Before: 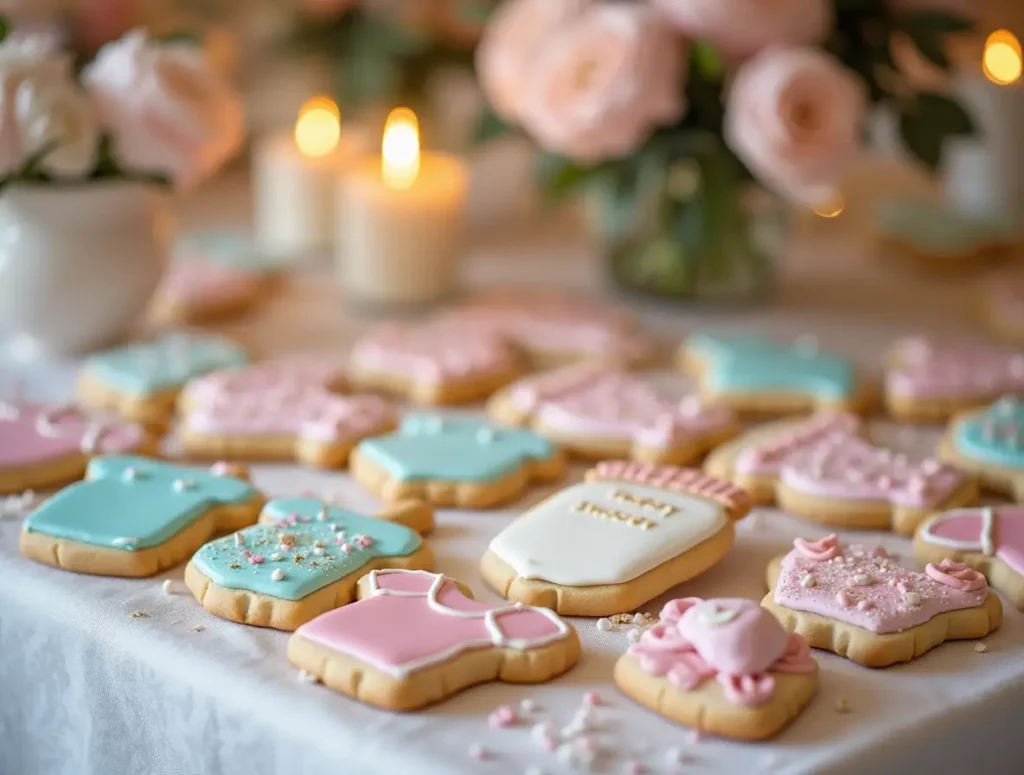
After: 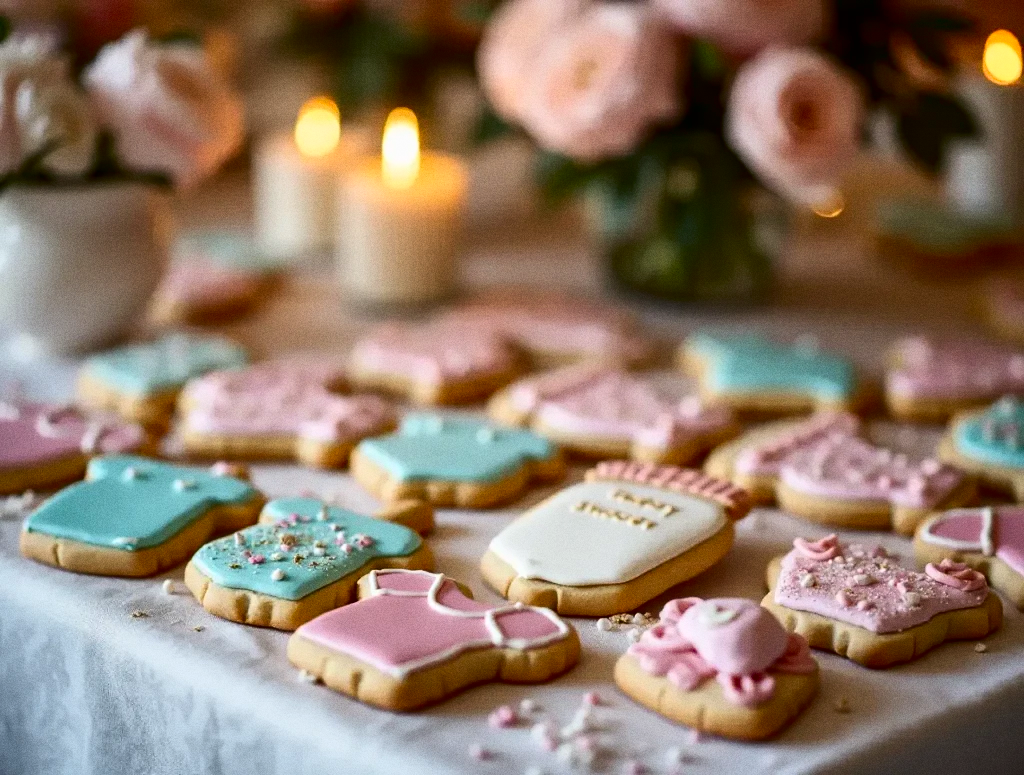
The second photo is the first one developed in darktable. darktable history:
contrast brightness saturation: contrast 0.24, brightness -0.24, saturation 0.14
shadows and highlights: radius 133.83, soften with gaussian
grain: on, module defaults
